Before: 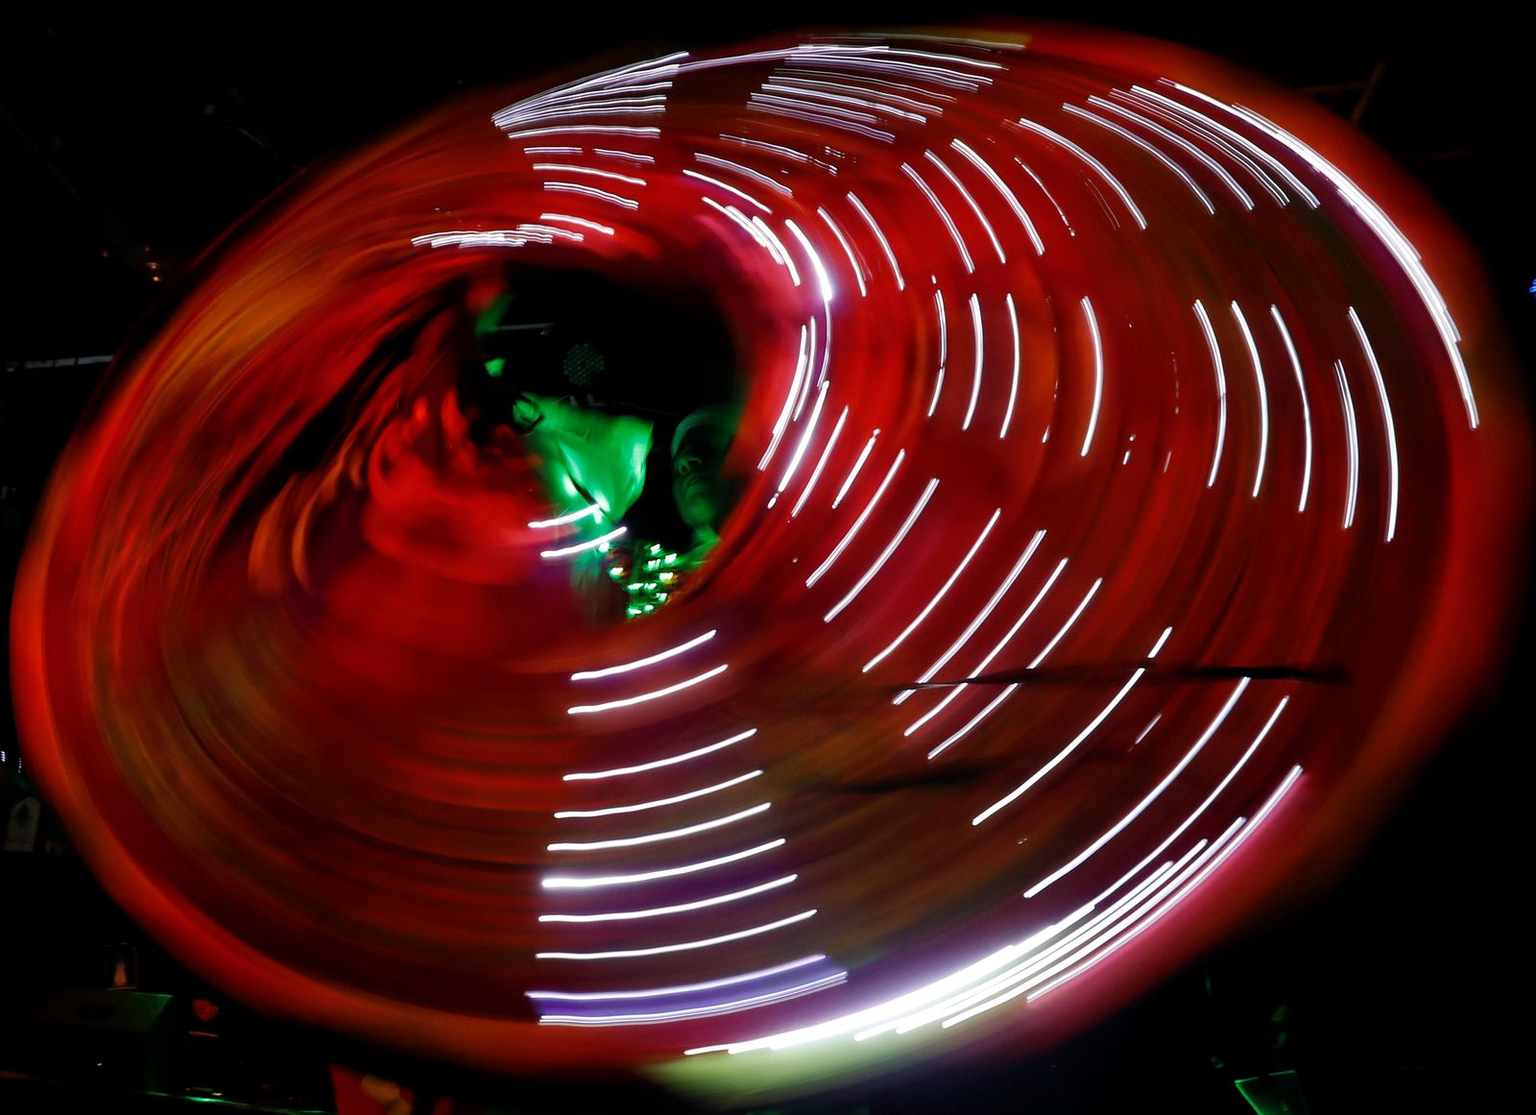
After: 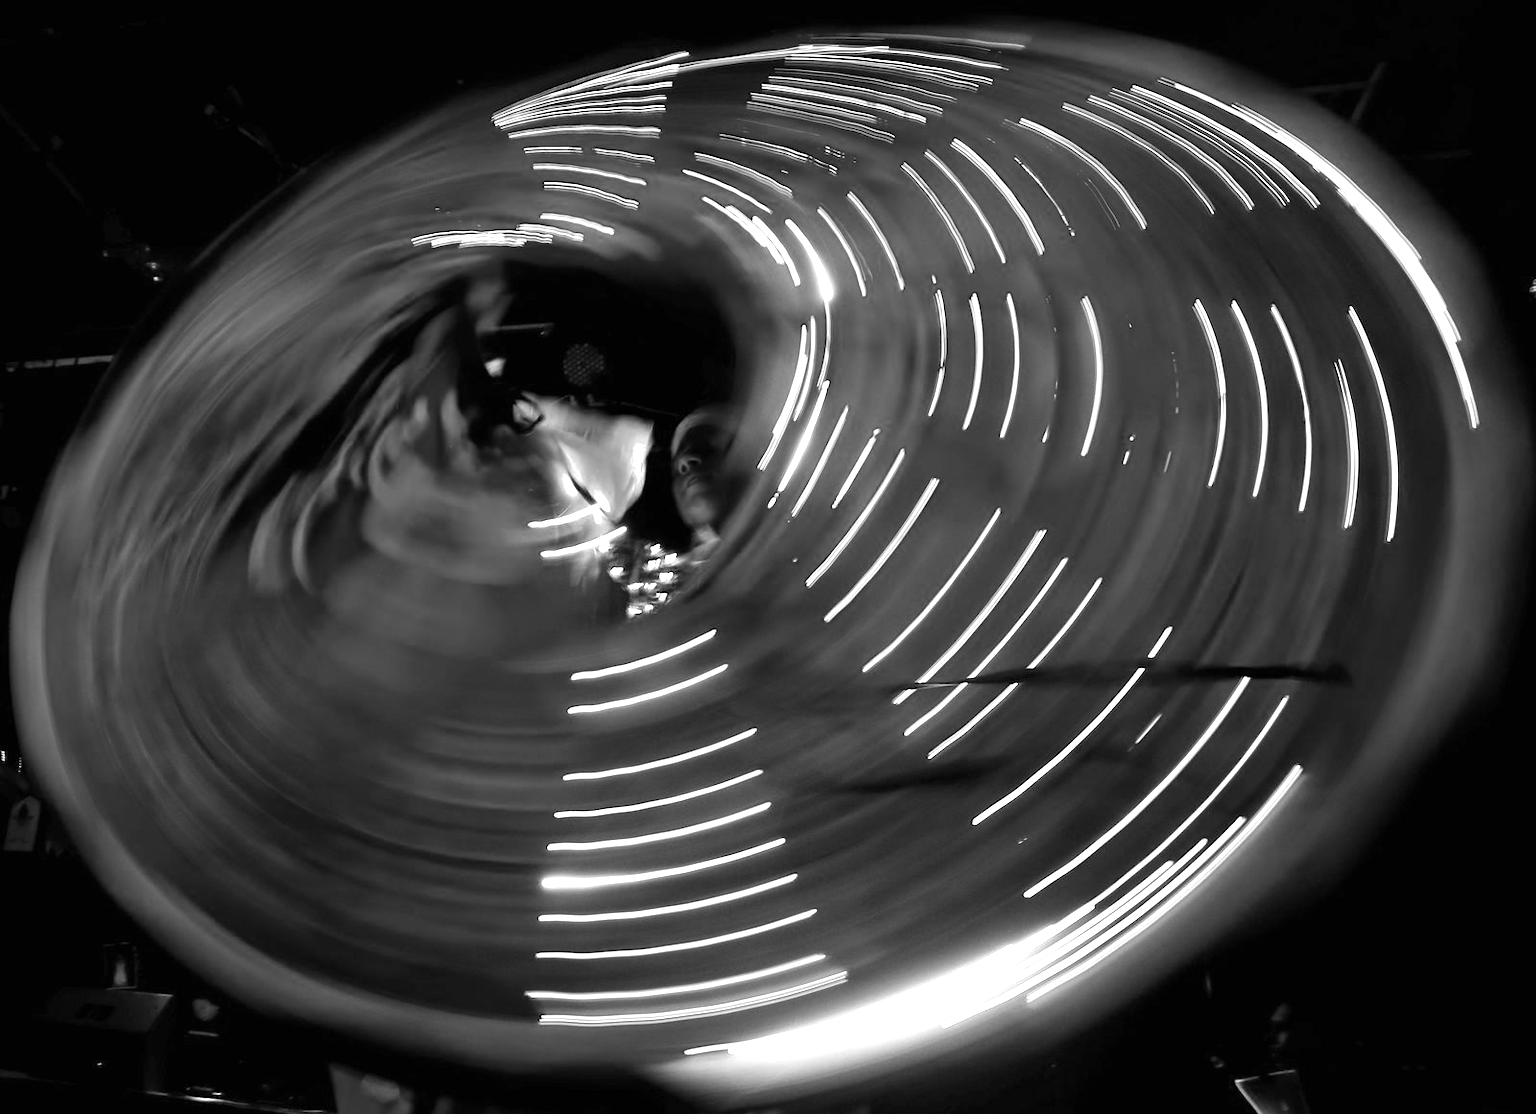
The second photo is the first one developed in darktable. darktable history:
exposure: black level correction 0, exposure 1 EV, compensate exposure bias true, compensate highlight preservation false
monochrome: a -4.13, b 5.16, size 1
tone equalizer: on, module defaults
